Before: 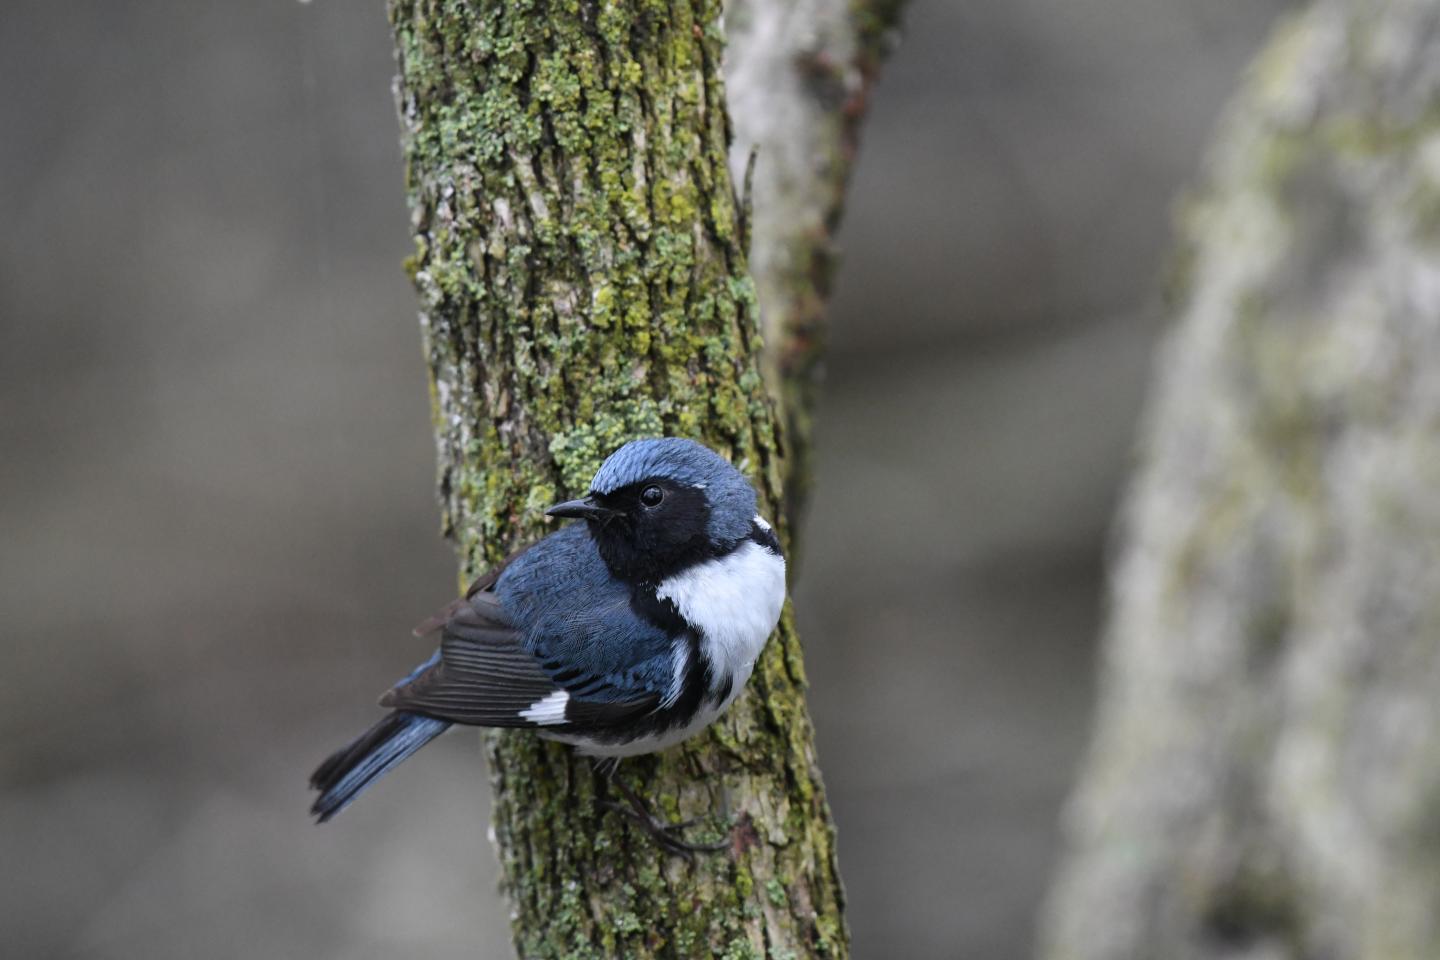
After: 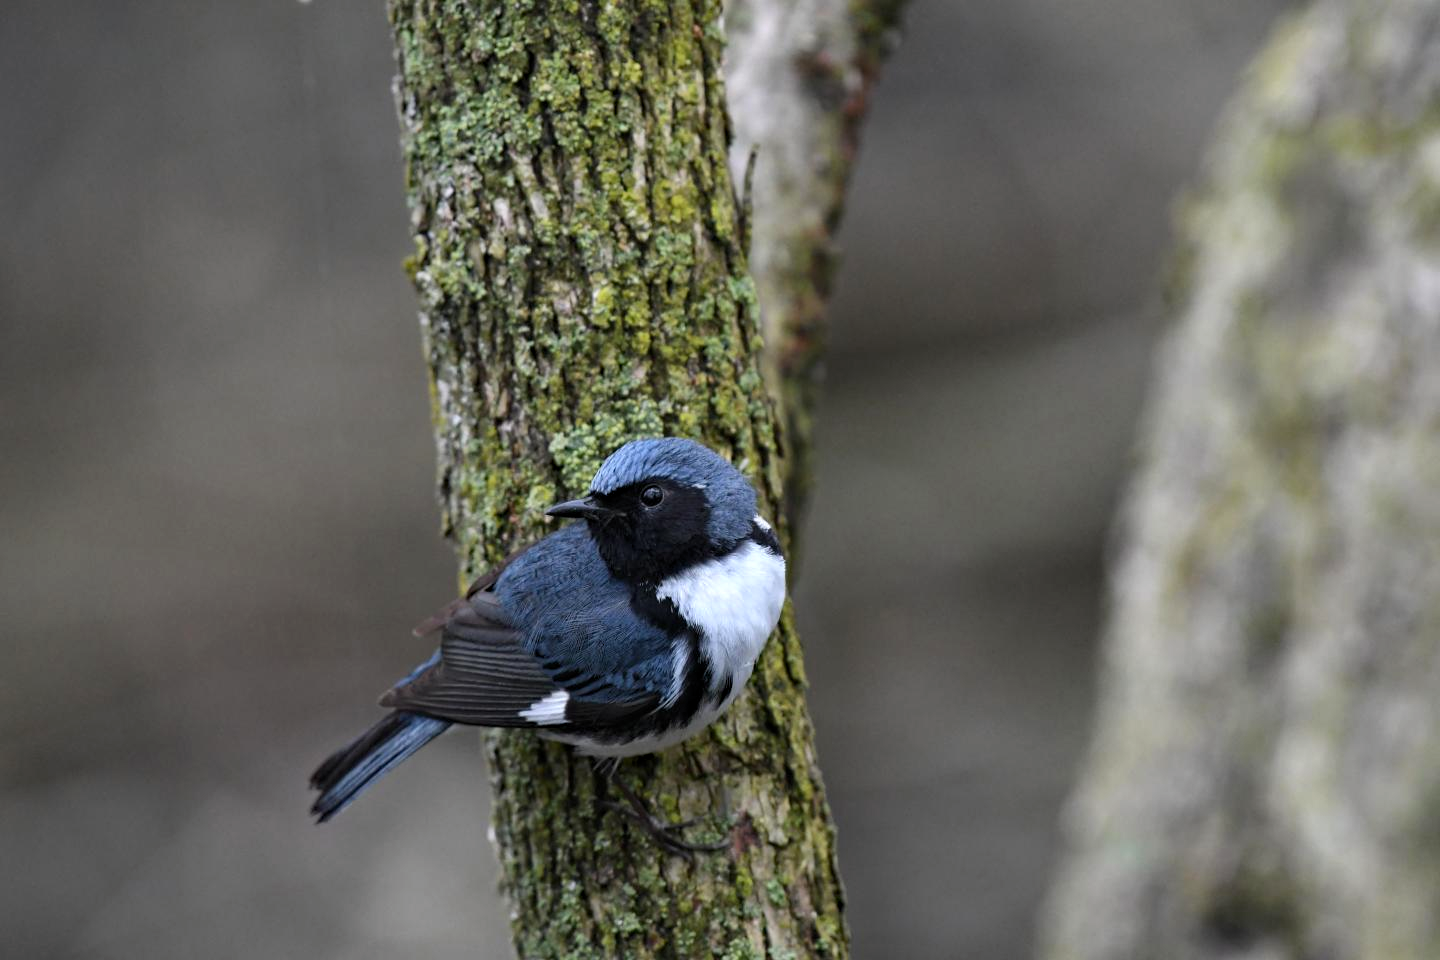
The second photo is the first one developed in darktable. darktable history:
haze removal: compatibility mode true, adaptive false
levels: mode automatic, black 0.084%, levels [0, 0.492, 0.984]
